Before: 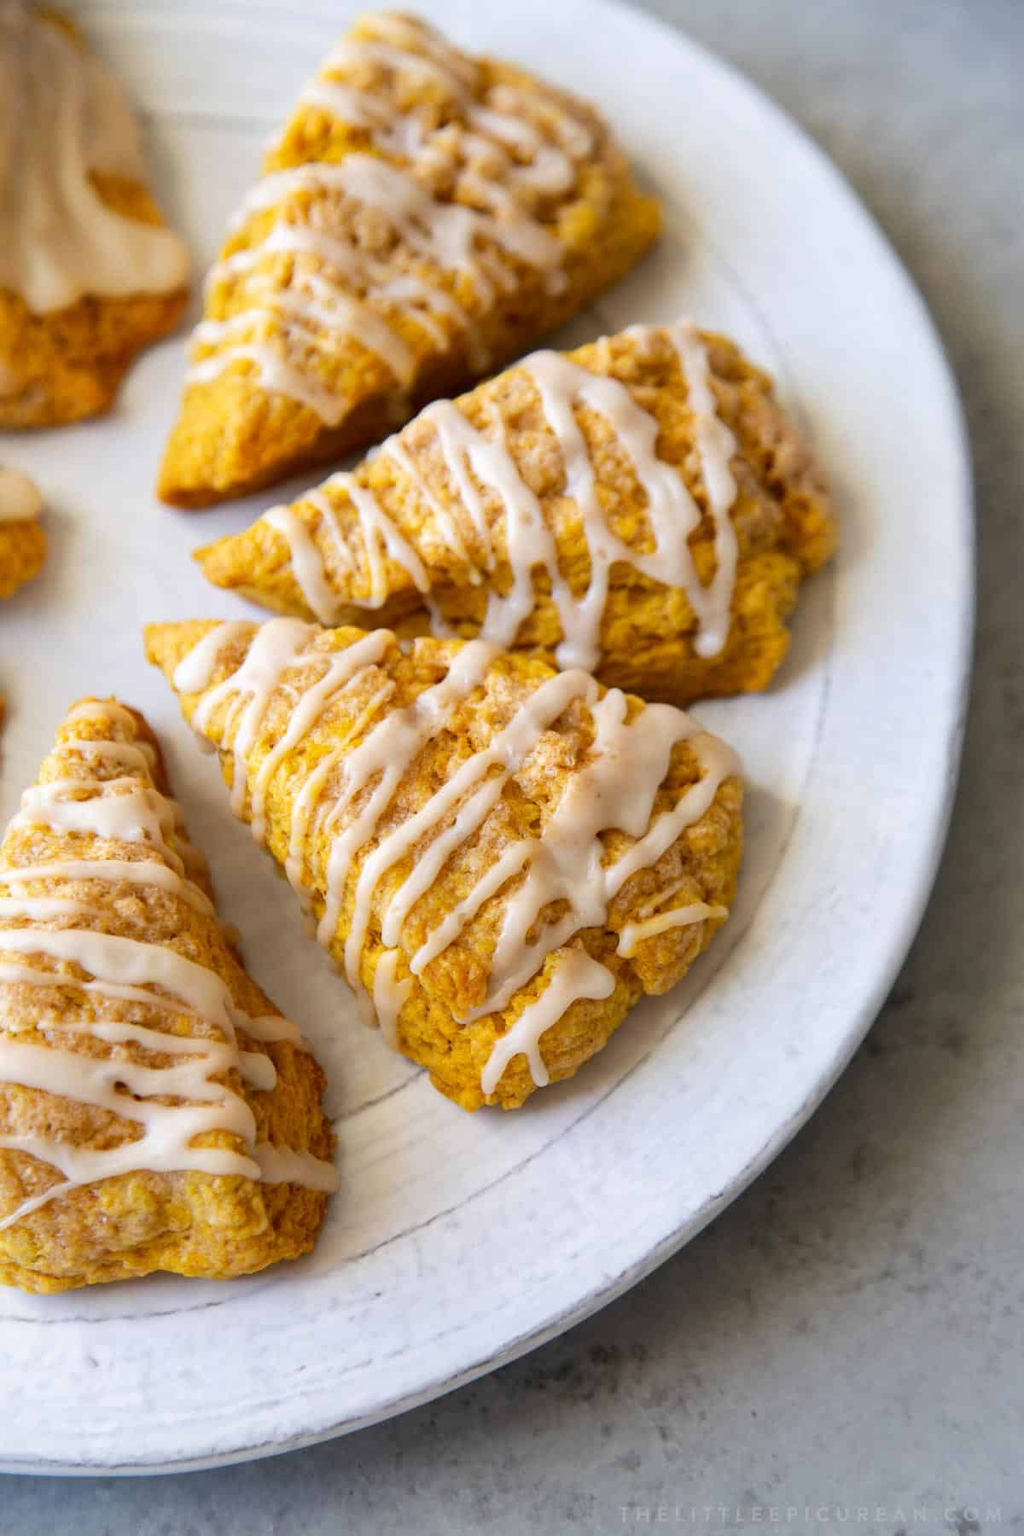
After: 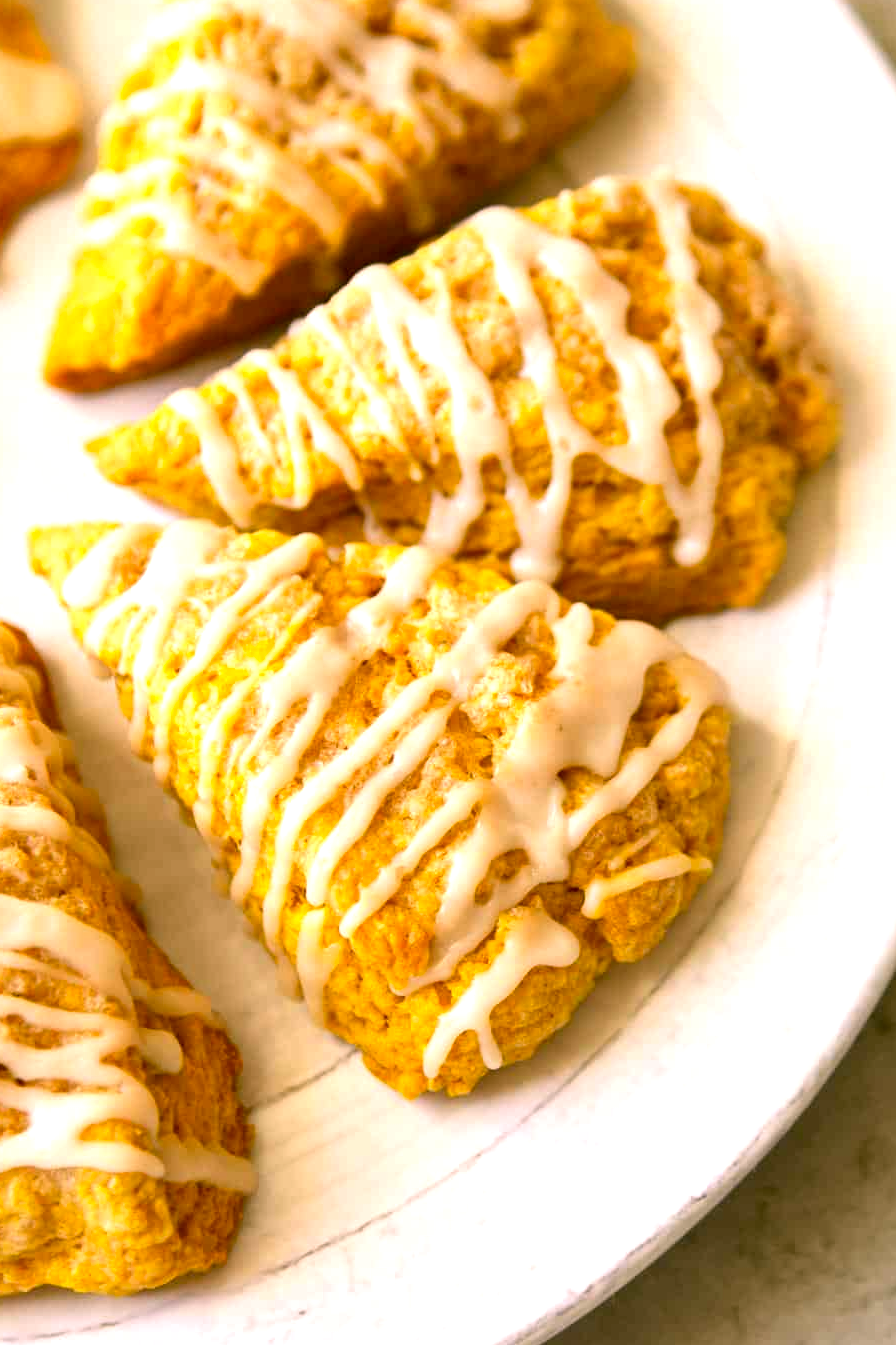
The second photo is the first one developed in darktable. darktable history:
color correction: highlights a* 8.98, highlights b* 15.09, shadows a* -0.49, shadows b* 26.52
exposure: black level correction 0, exposure 0.7 EV, compensate exposure bias true, compensate highlight preservation false
crop and rotate: left 11.831%, top 11.346%, right 13.429%, bottom 13.899%
